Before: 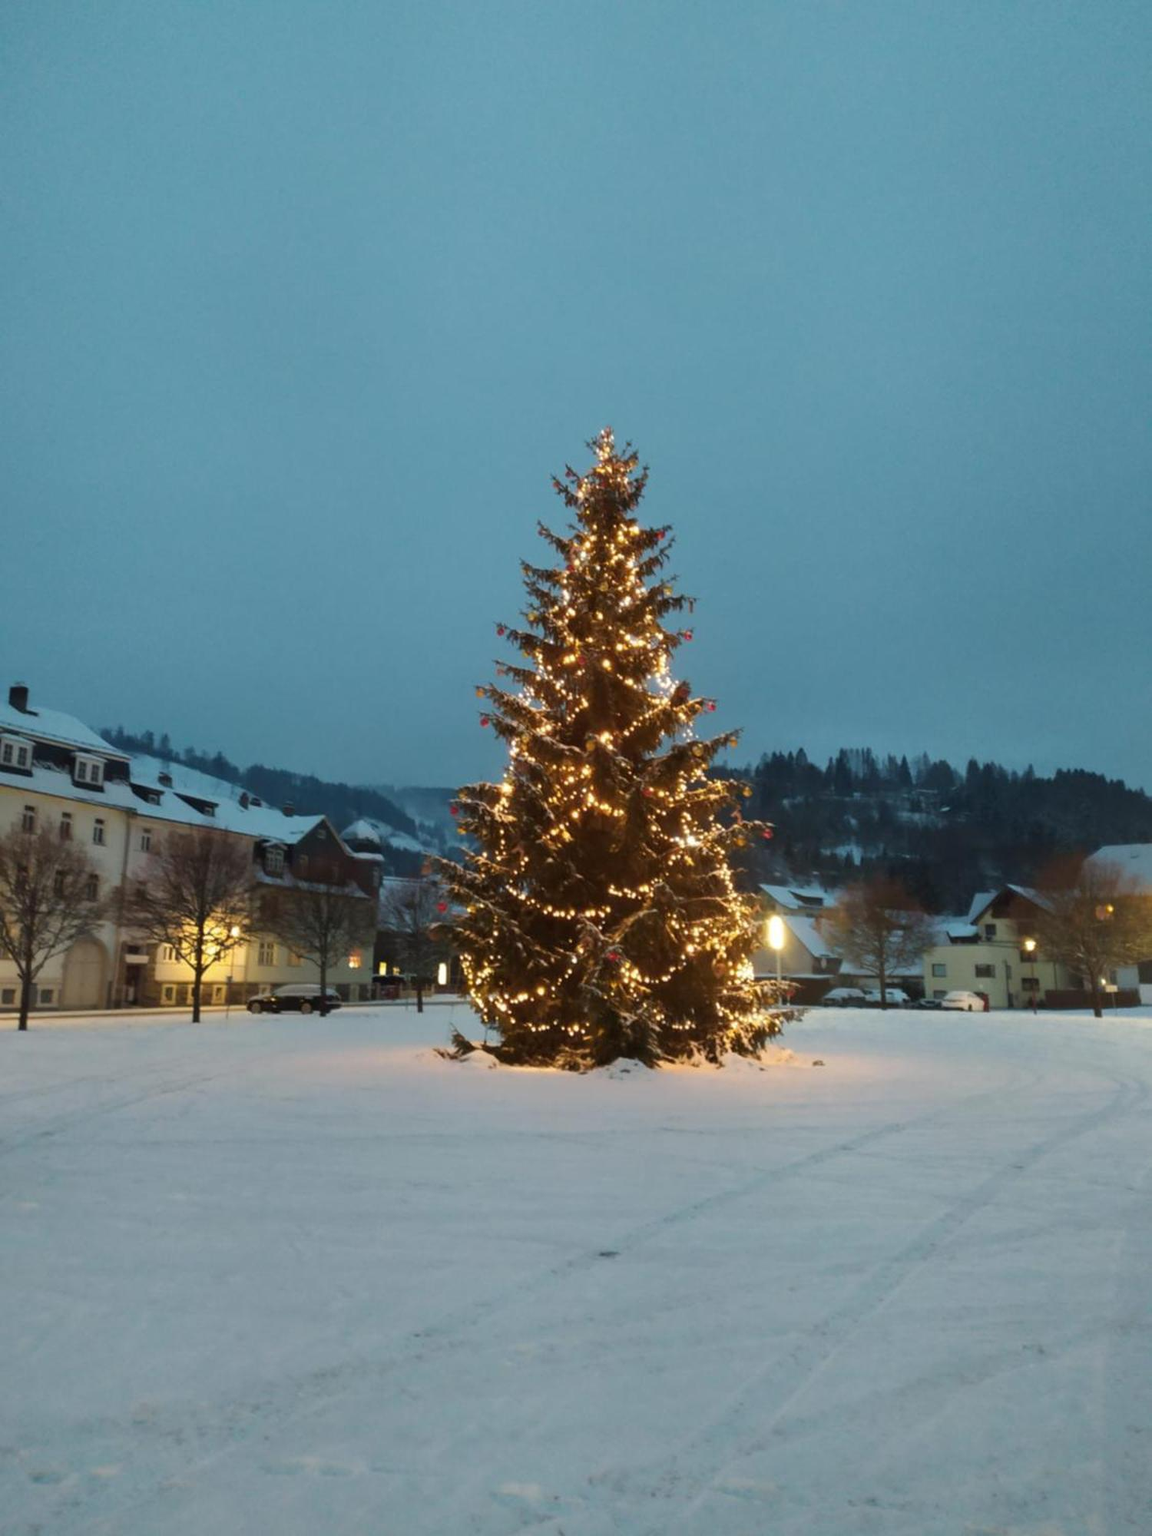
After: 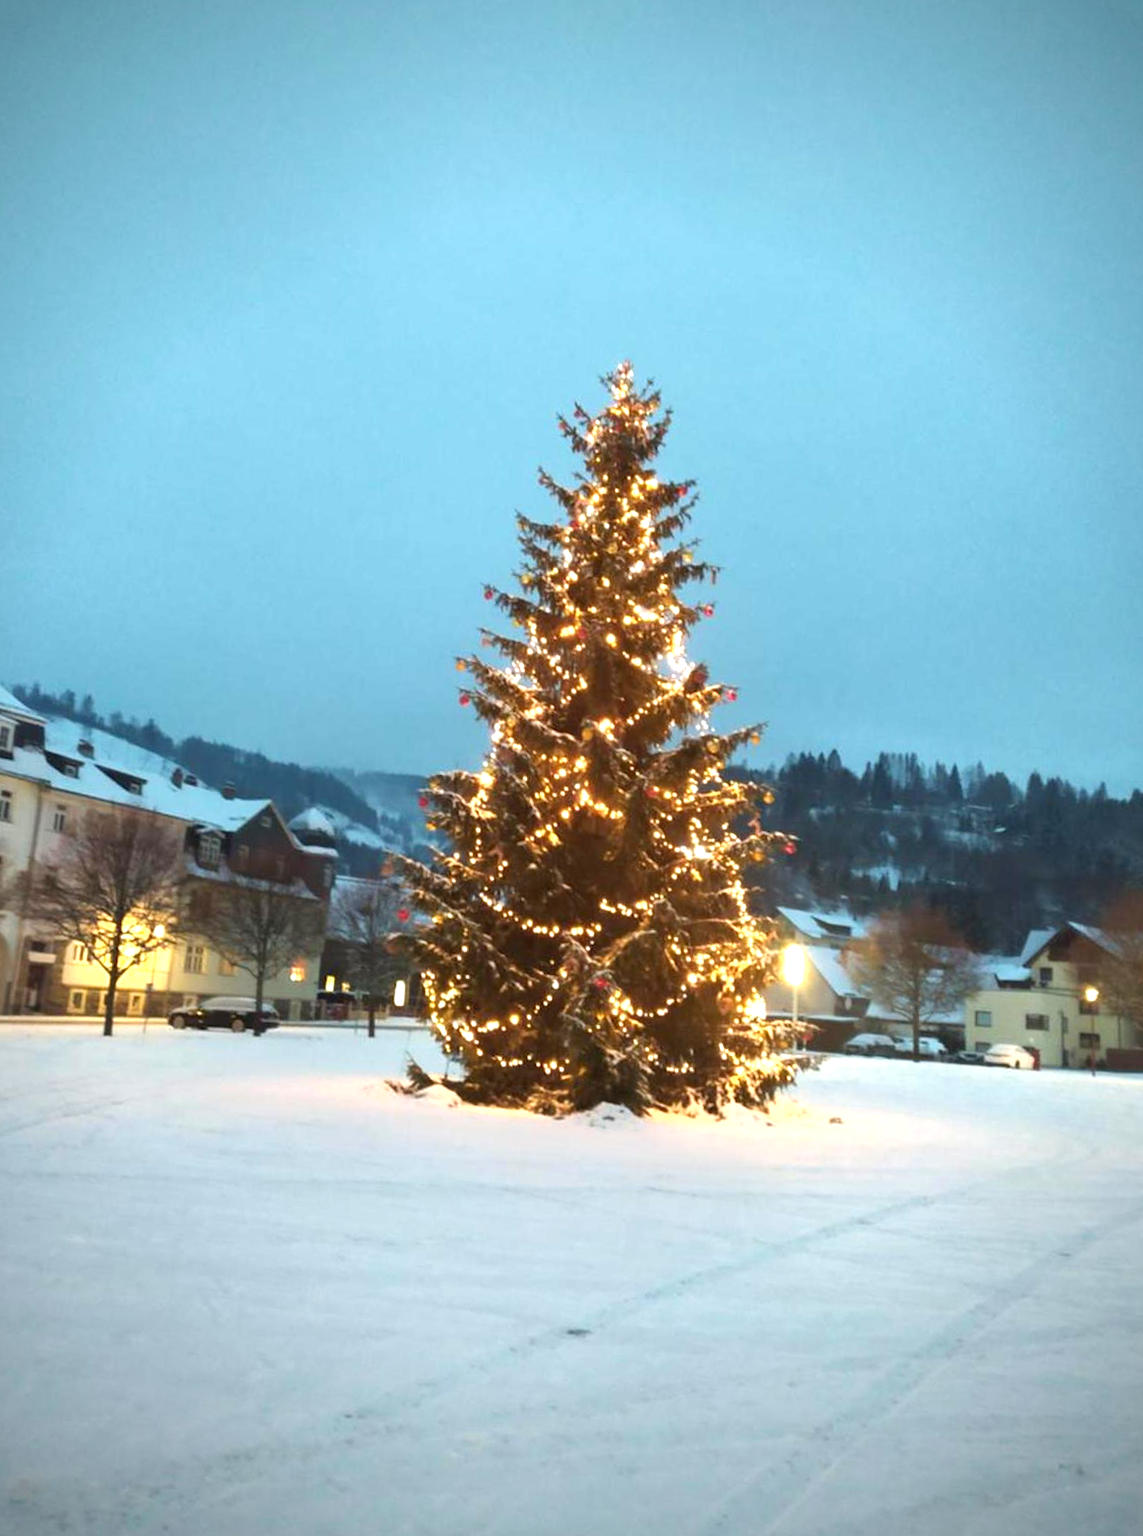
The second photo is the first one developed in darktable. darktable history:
tone equalizer: mask exposure compensation -0.504 EV
vignetting: fall-off start 71.57%, brightness -0.594, saturation -0.002
crop and rotate: angle -2.91°, left 5.272%, top 5.187%, right 4.688%, bottom 4.116%
exposure: exposure 1.154 EV, compensate exposure bias true, compensate highlight preservation false
